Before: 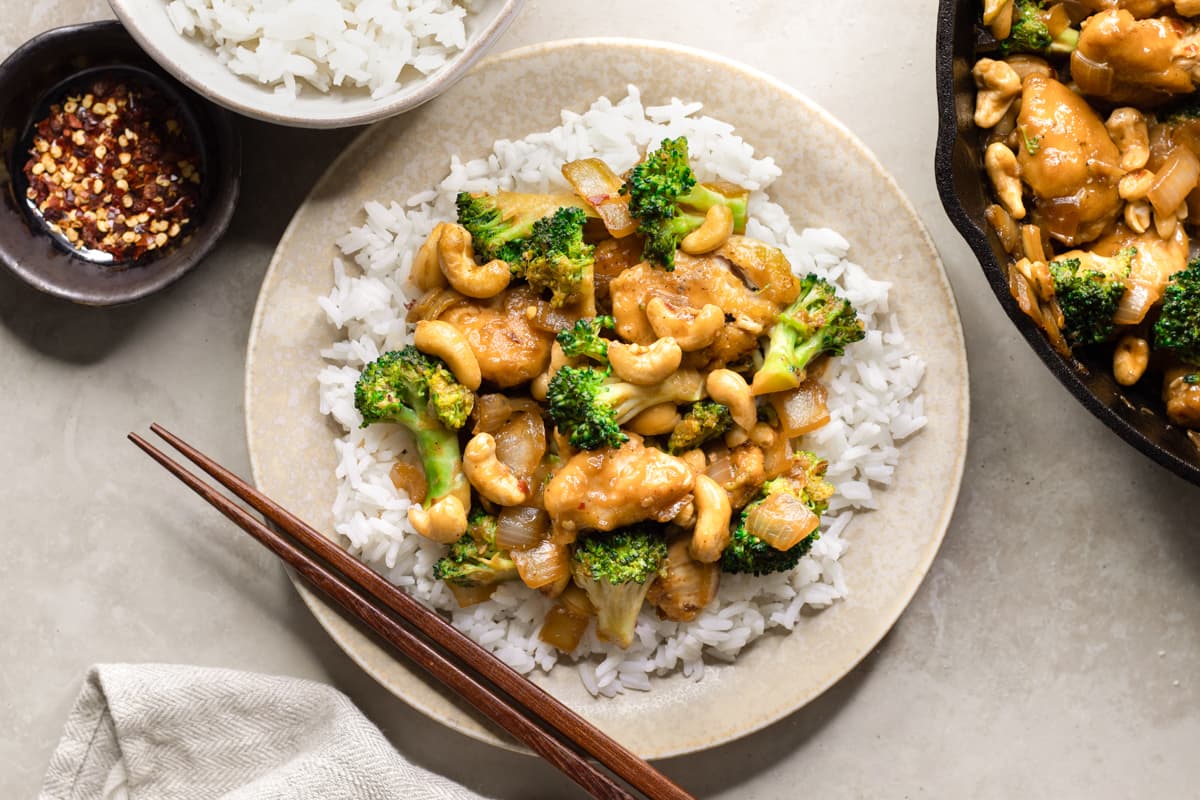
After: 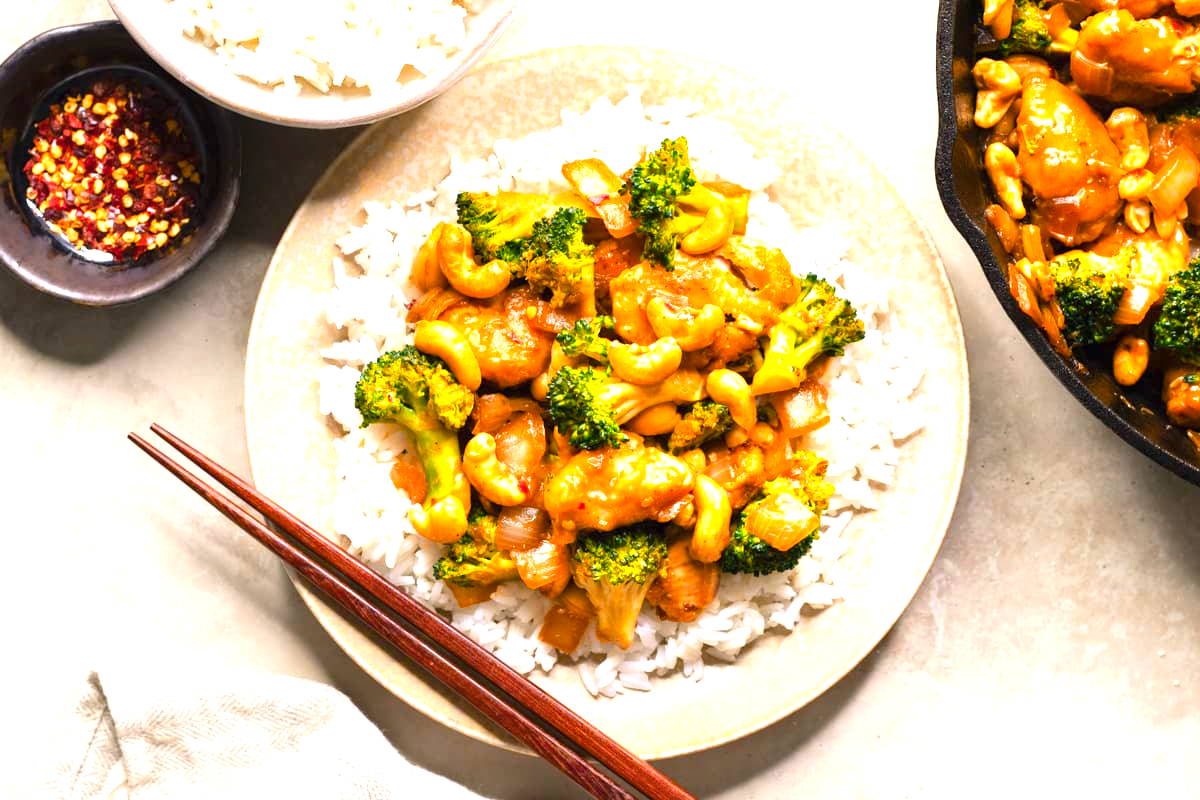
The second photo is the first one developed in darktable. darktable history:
exposure: black level correction 0, exposure 1.101 EV, compensate highlight preservation false
color zones: curves: ch1 [(0.309, 0.524) (0.41, 0.329) (0.508, 0.509)]; ch2 [(0.25, 0.457) (0.75, 0.5)]
color balance rgb: shadows lift › chroma 2.008%, shadows lift › hue 215.46°, highlights gain › chroma 0.18%, highlights gain › hue 330.45°, perceptual saturation grading › global saturation 29.459%, global vibrance 34.722%
